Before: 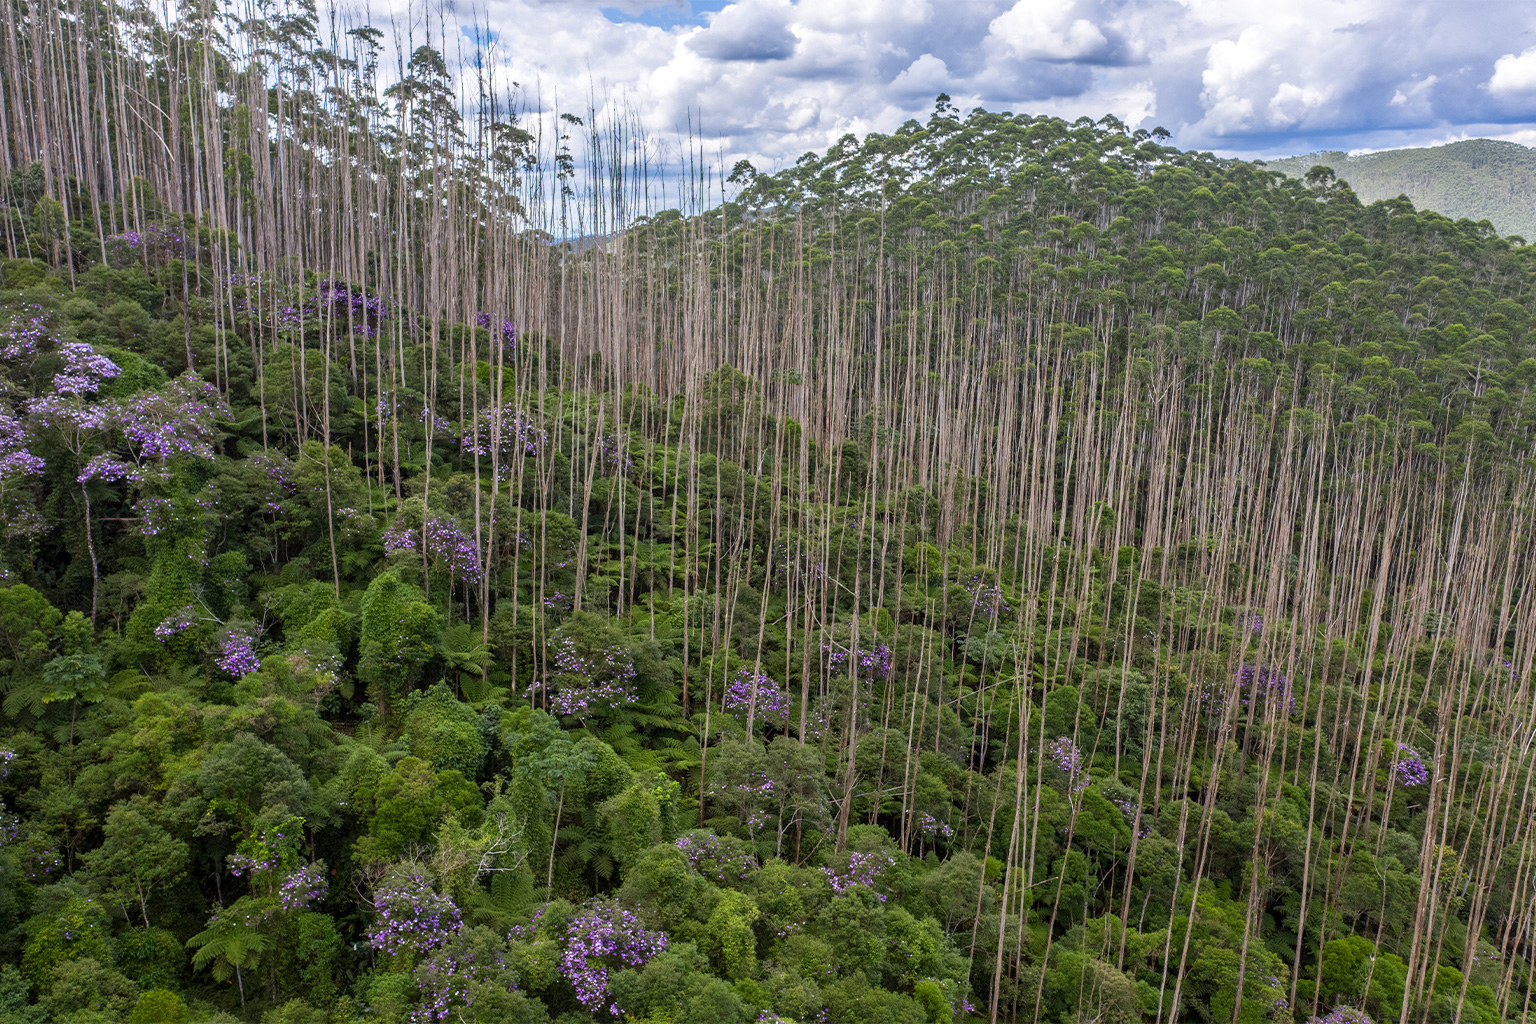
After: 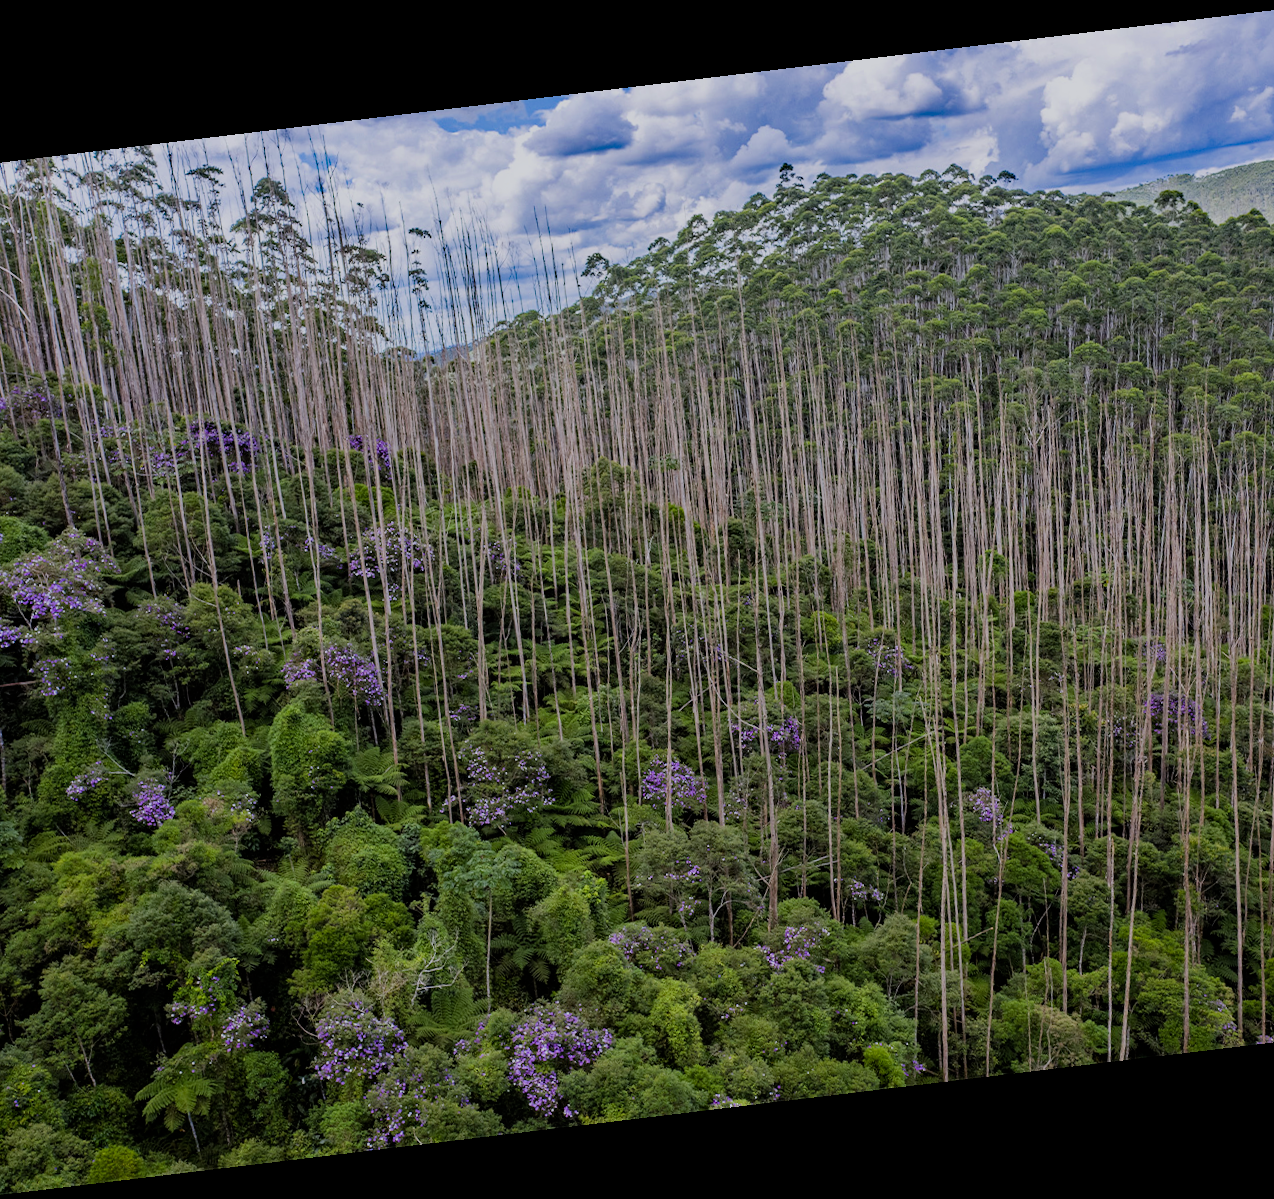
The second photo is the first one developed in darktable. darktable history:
haze removal: strength 0.53, distance 0.925, compatibility mode true, adaptive false
rotate and perspective: rotation -6.83°, automatic cropping off
white balance: red 0.984, blue 1.059
crop: left 9.88%, right 12.664%
filmic rgb: black relative exposure -6.98 EV, white relative exposure 5.63 EV, hardness 2.86
